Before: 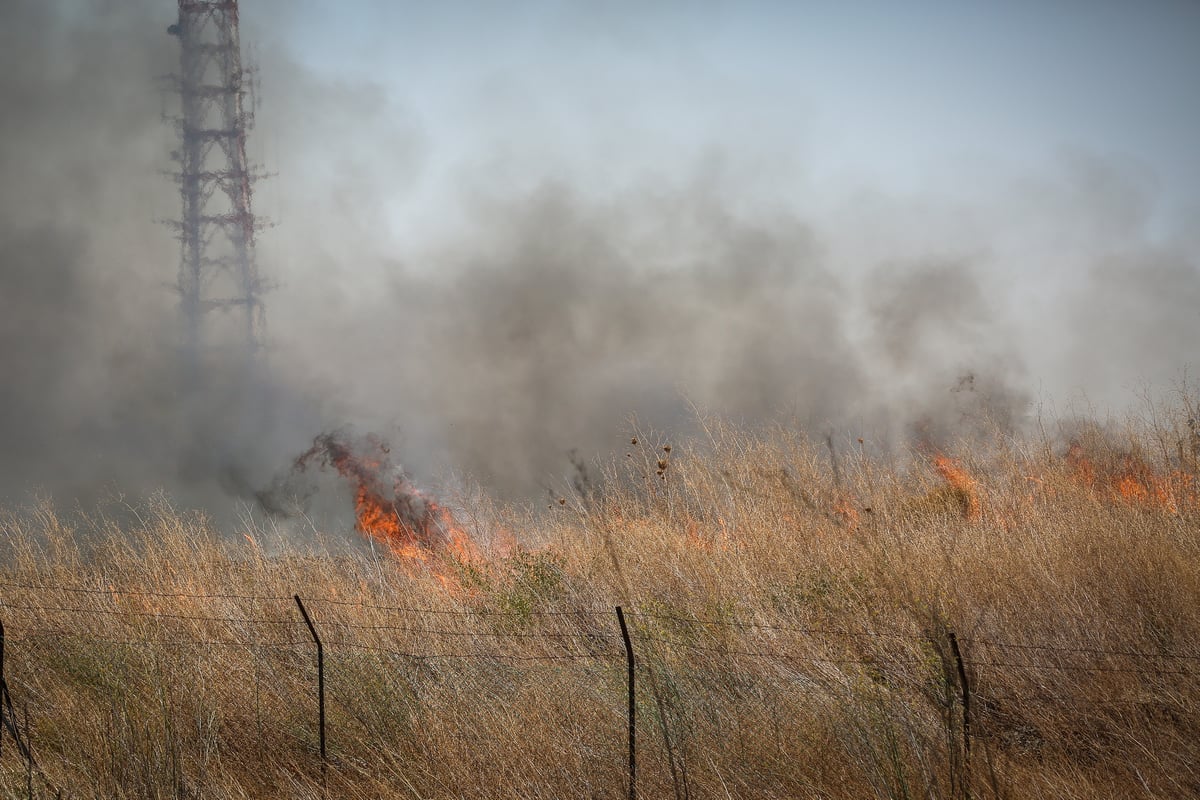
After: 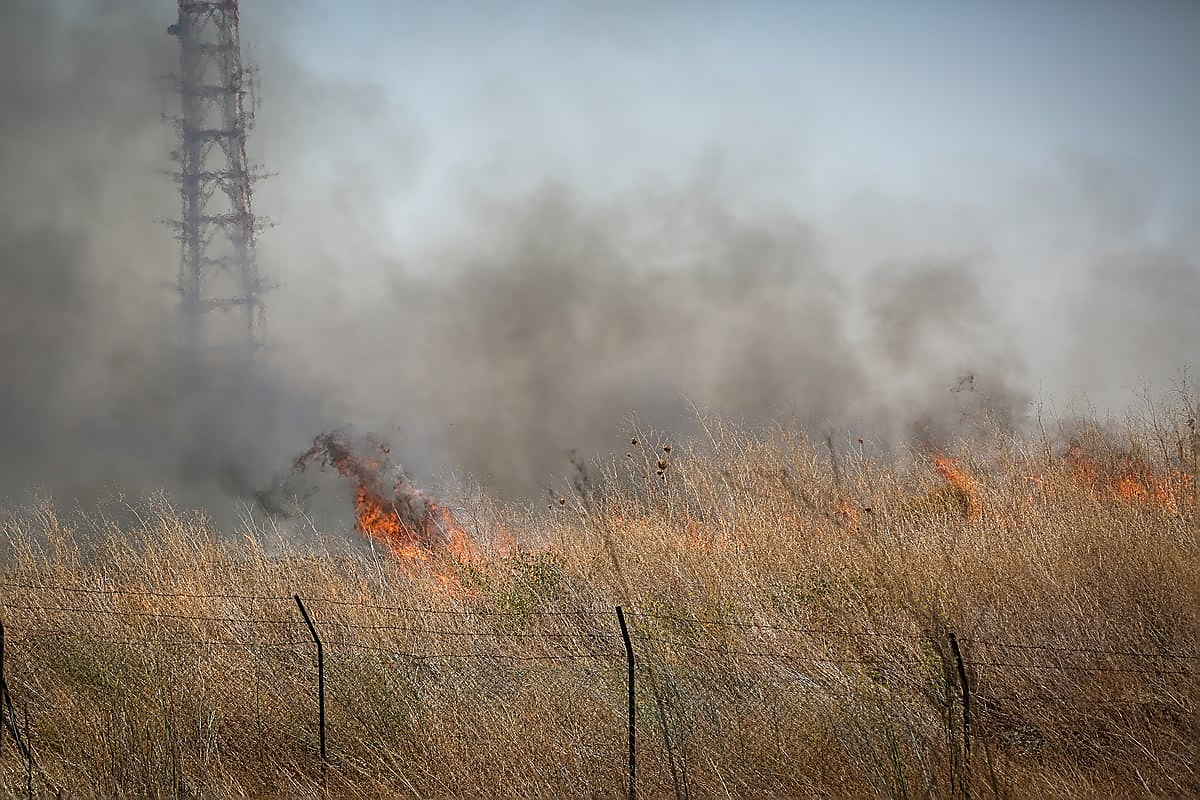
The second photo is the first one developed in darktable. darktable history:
sharpen: radius 1.391, amount 1.259, threshold 0.737
